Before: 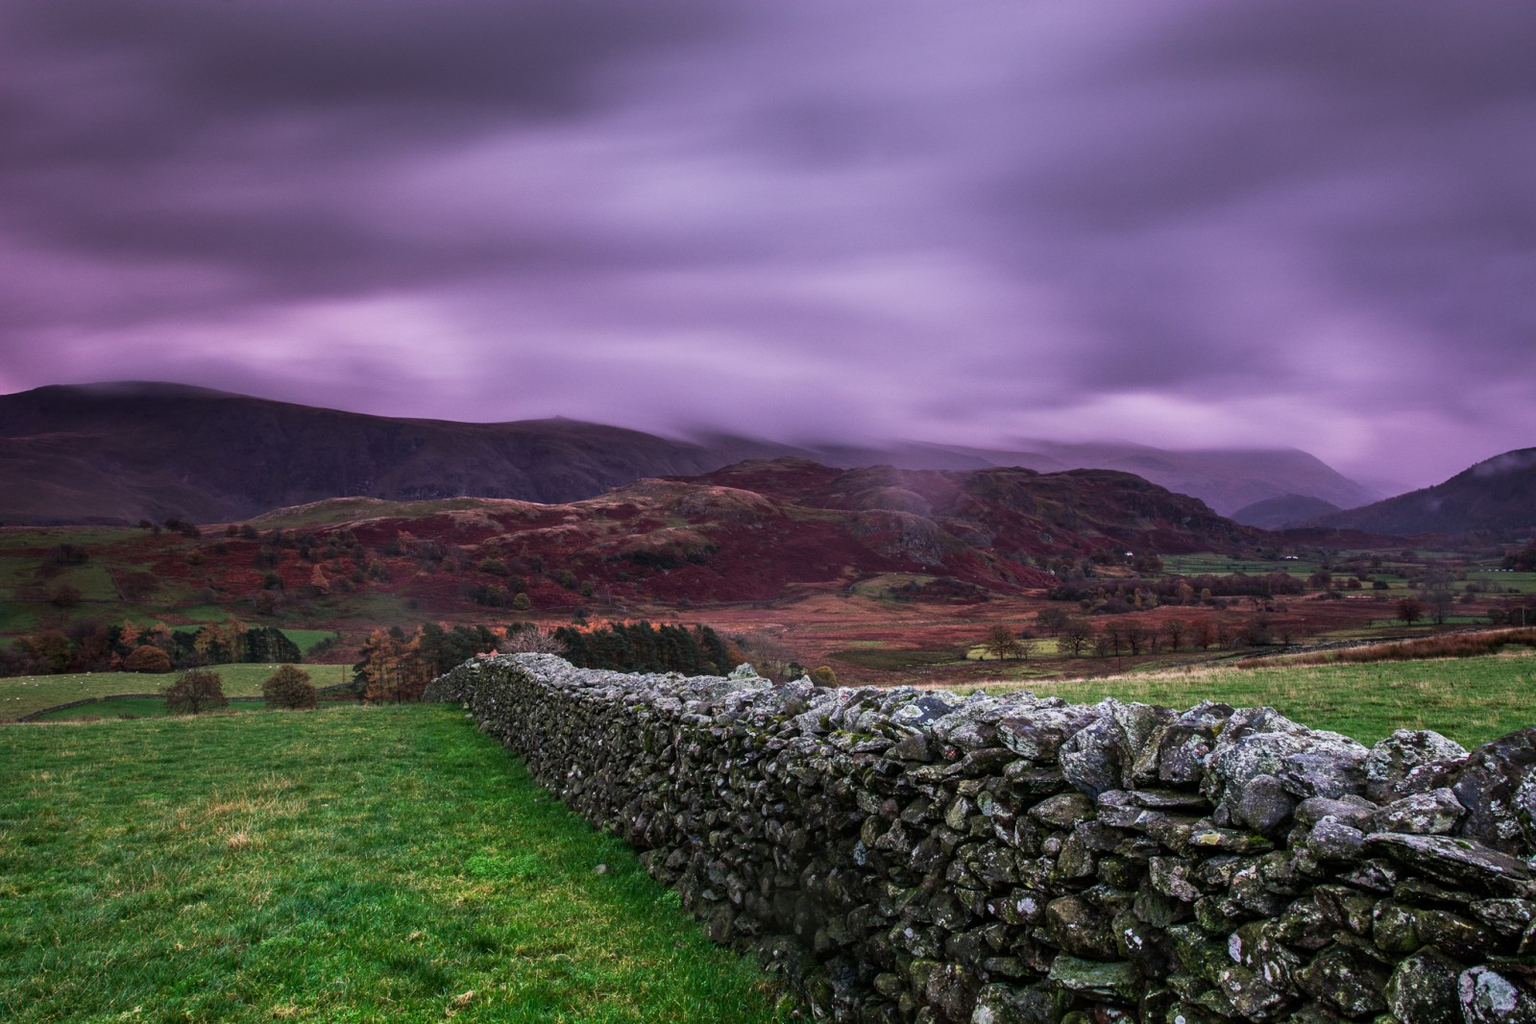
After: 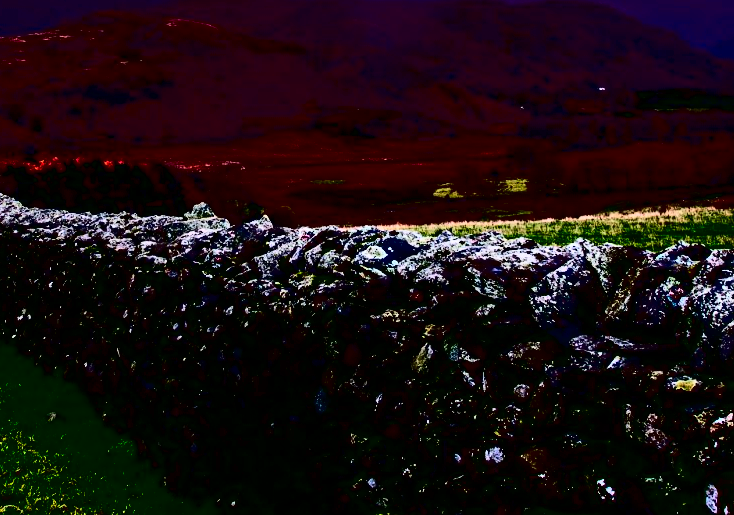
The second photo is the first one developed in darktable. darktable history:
contrast brightness saturation: contrast 0.789, brightness -0.994, saturation 0.995
crop: left 35.929%, top 45.793%, right 18.118%, bottom 5.893%
color correction: highlights b* -0.005, saturation 0.984
